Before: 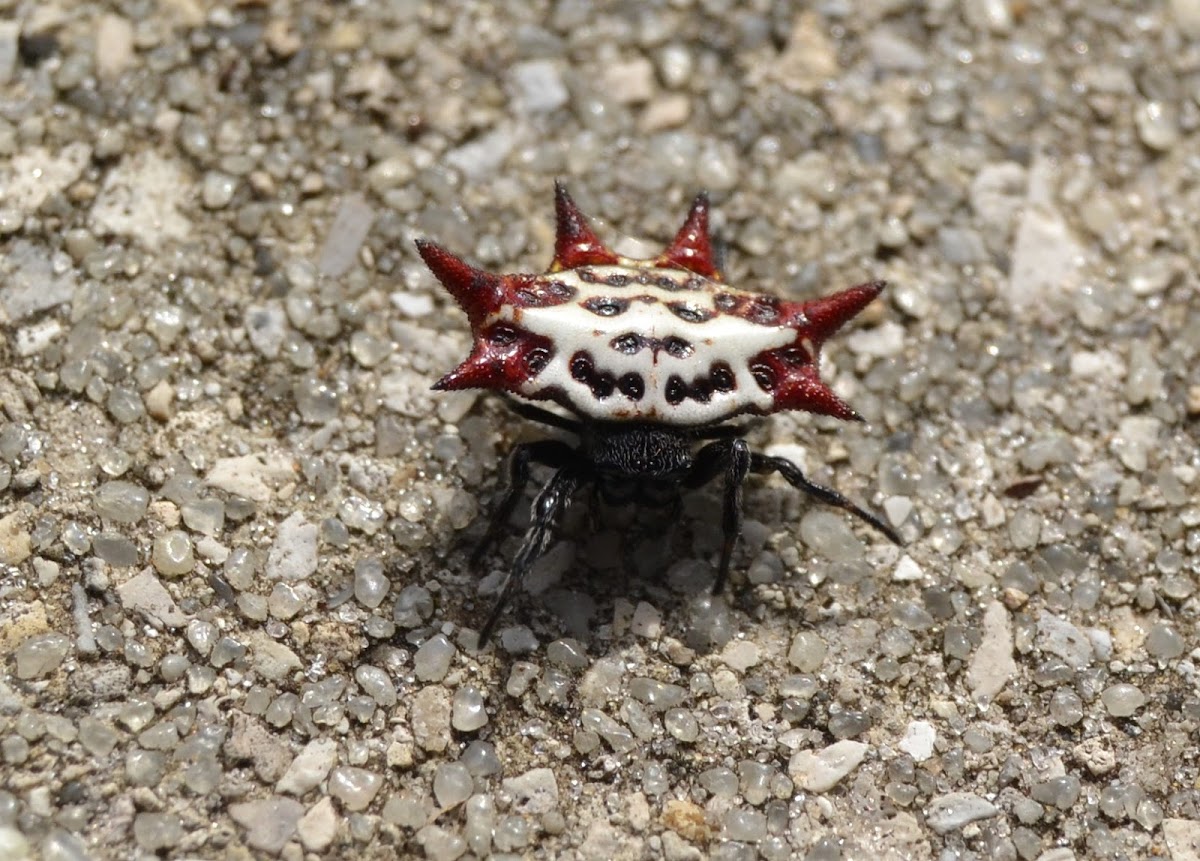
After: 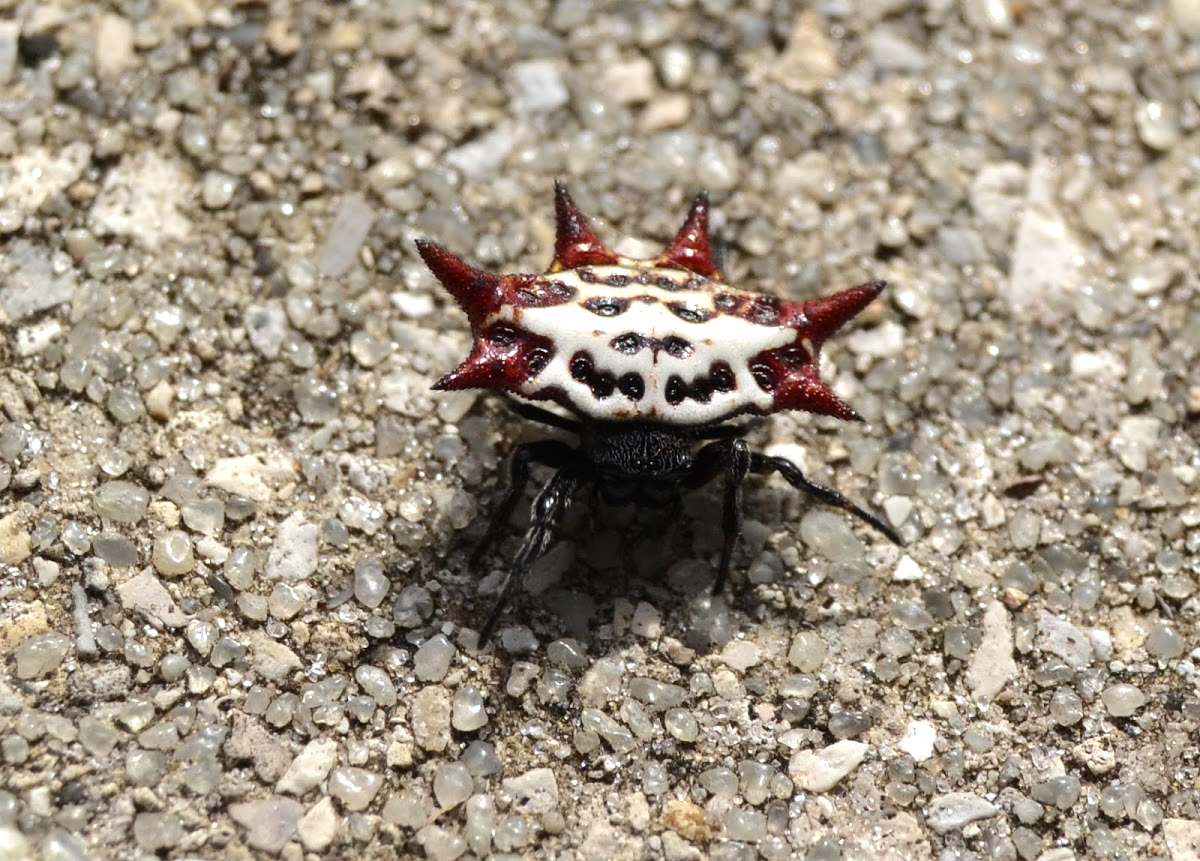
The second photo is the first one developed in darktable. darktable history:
tone equalizer: -8 EV -0.439 EV, -7 EV -0.363 EV, -6 EV -0.322 EV, -5 EV -0.256 EV, -3 EV 0.257 EV, -2 EV 0.308 EV, -1 EV 0.375 EV, +0 EV 0.408 EV, edges refinement/feathering 500, mask exposure compensation -1.57 EV, preserve details no
